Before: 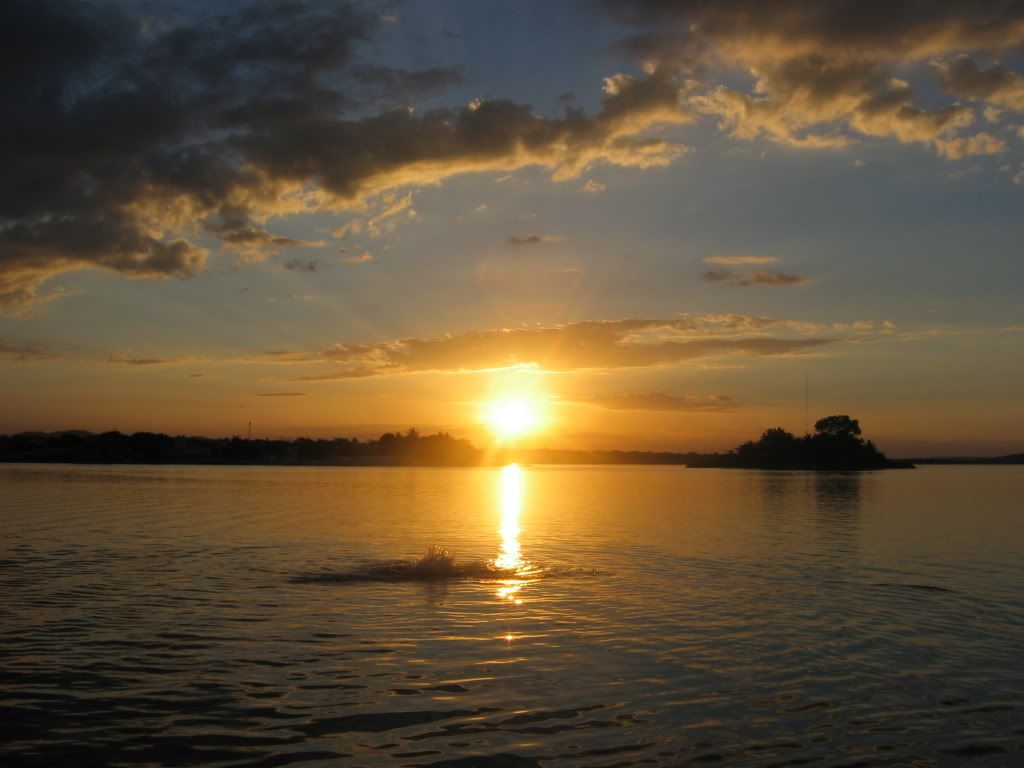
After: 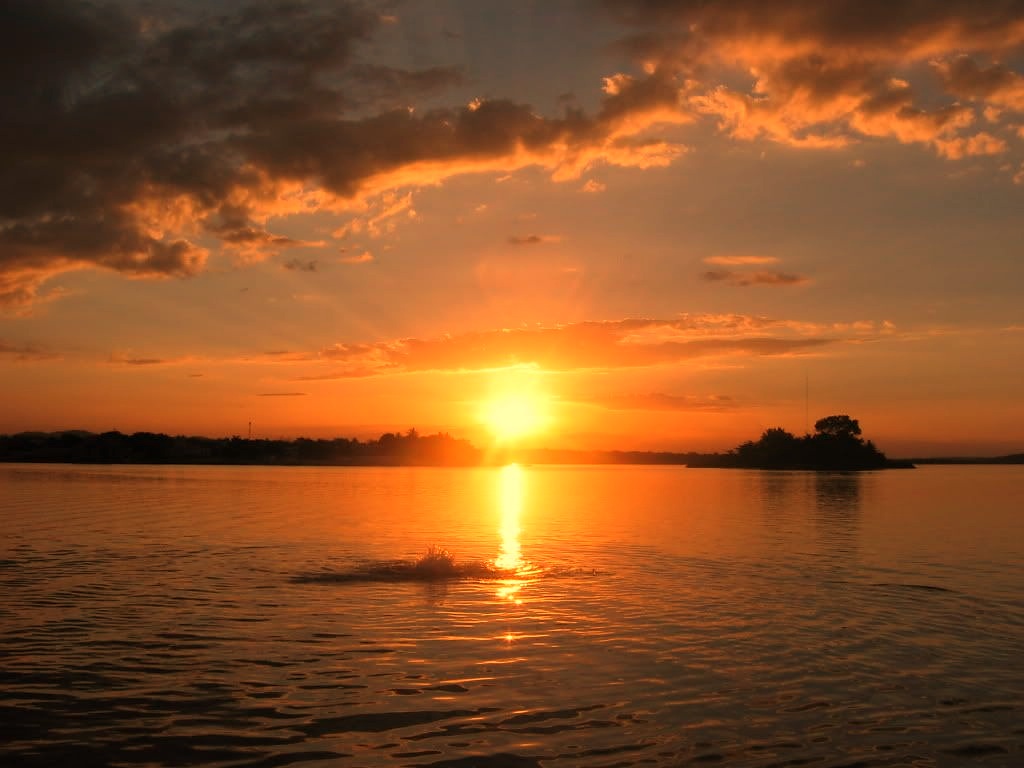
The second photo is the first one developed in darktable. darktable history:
white balance: red 1.467, blue 0.684
sharpen: radius 1, threshold 1
